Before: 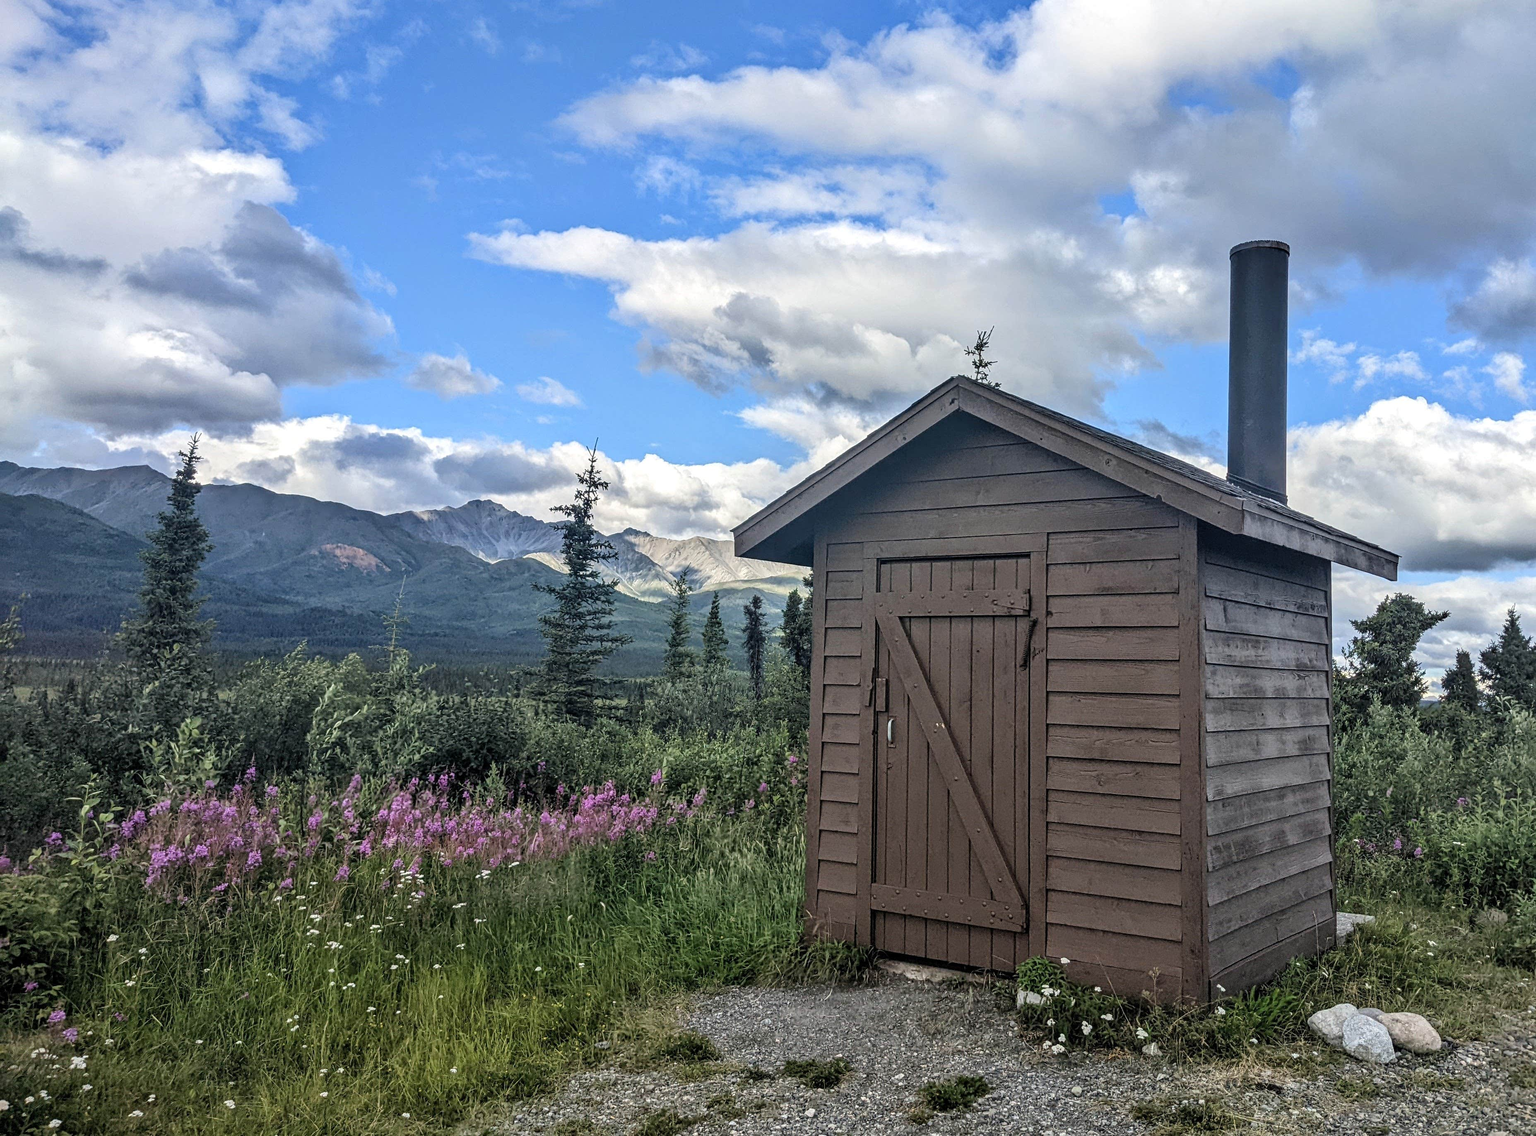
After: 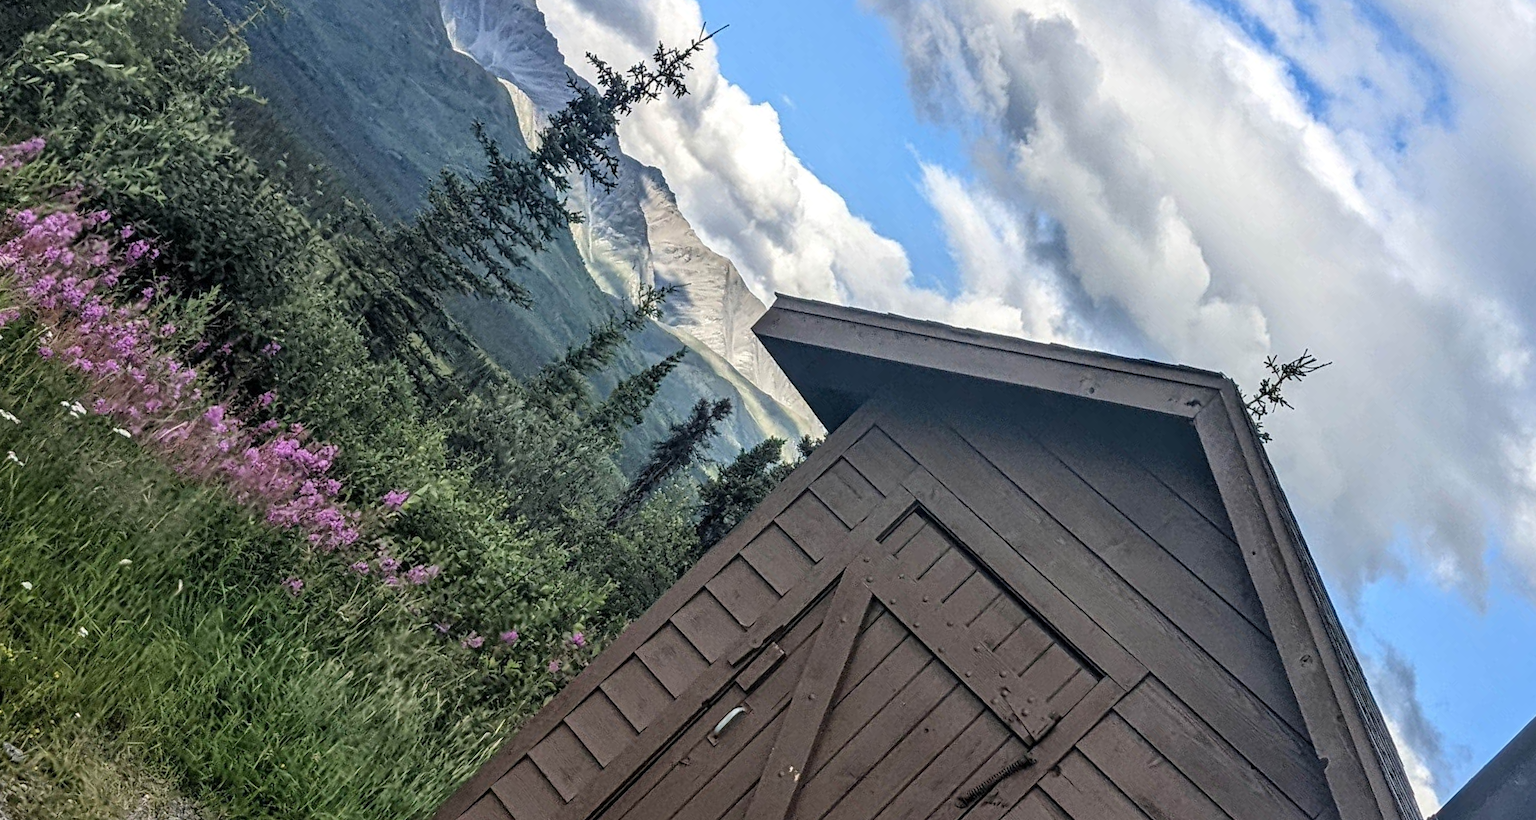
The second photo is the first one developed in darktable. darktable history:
crop and rotate: angle -44.99°, top 16.777%, right 0.96%, bottom 11.652%
